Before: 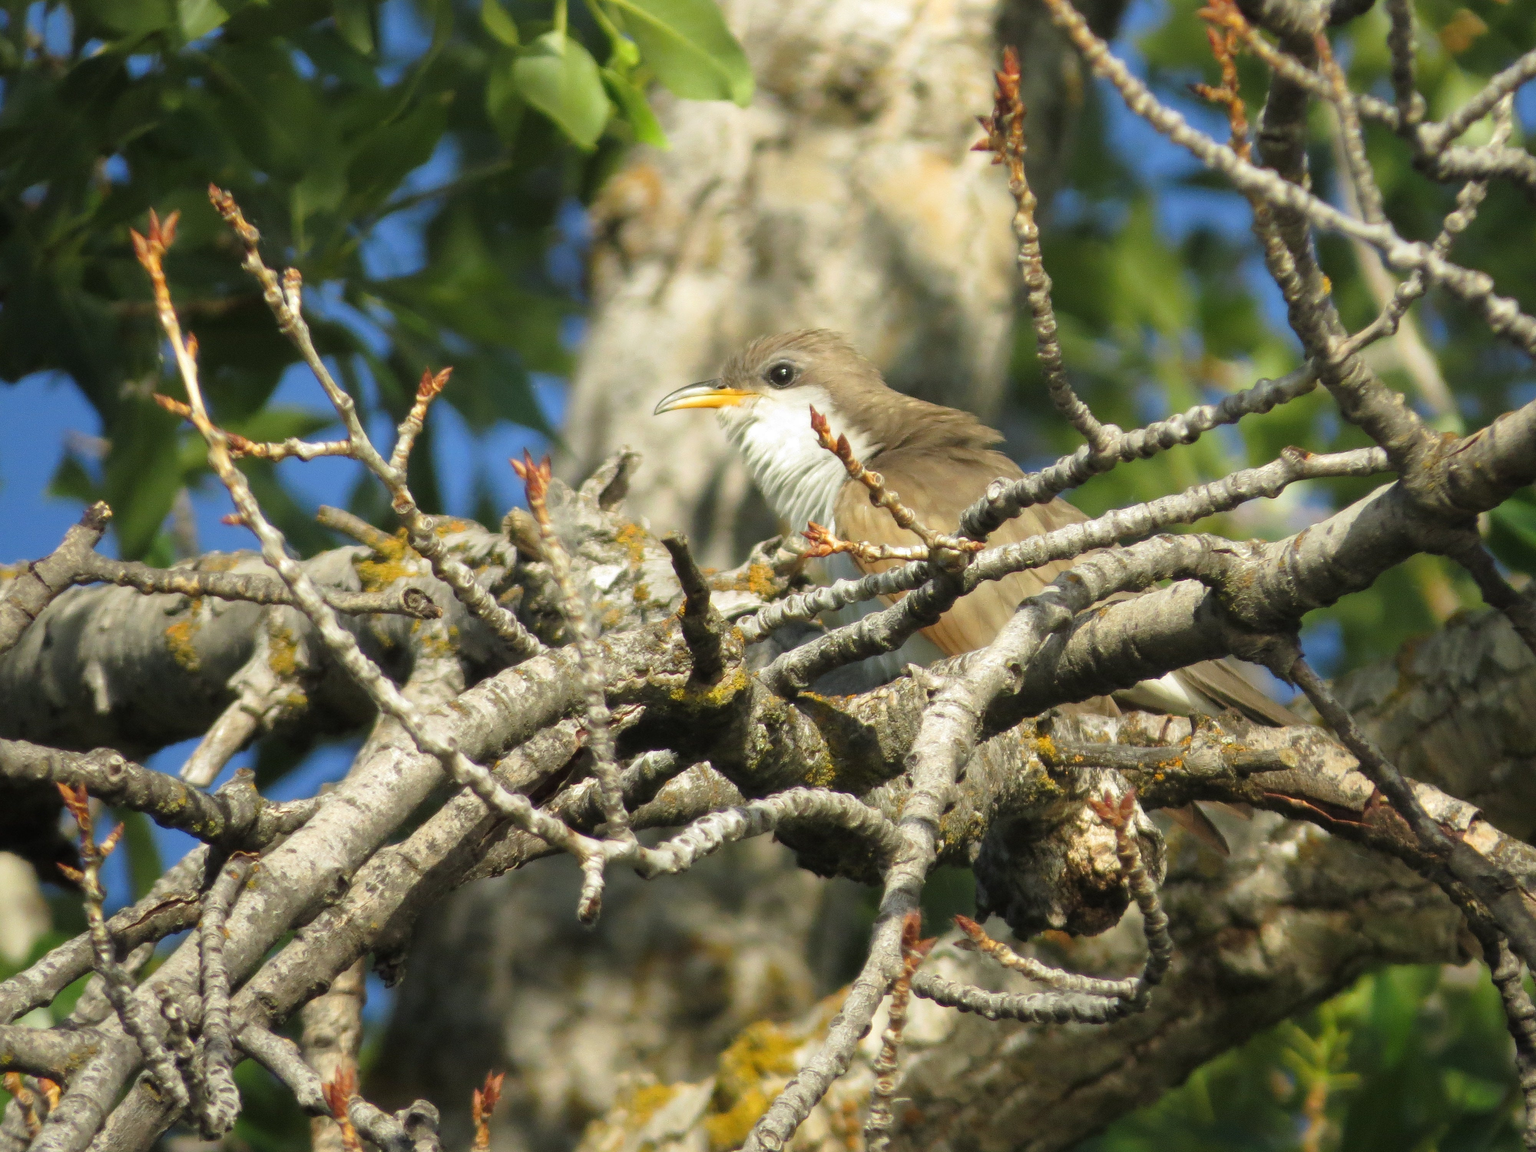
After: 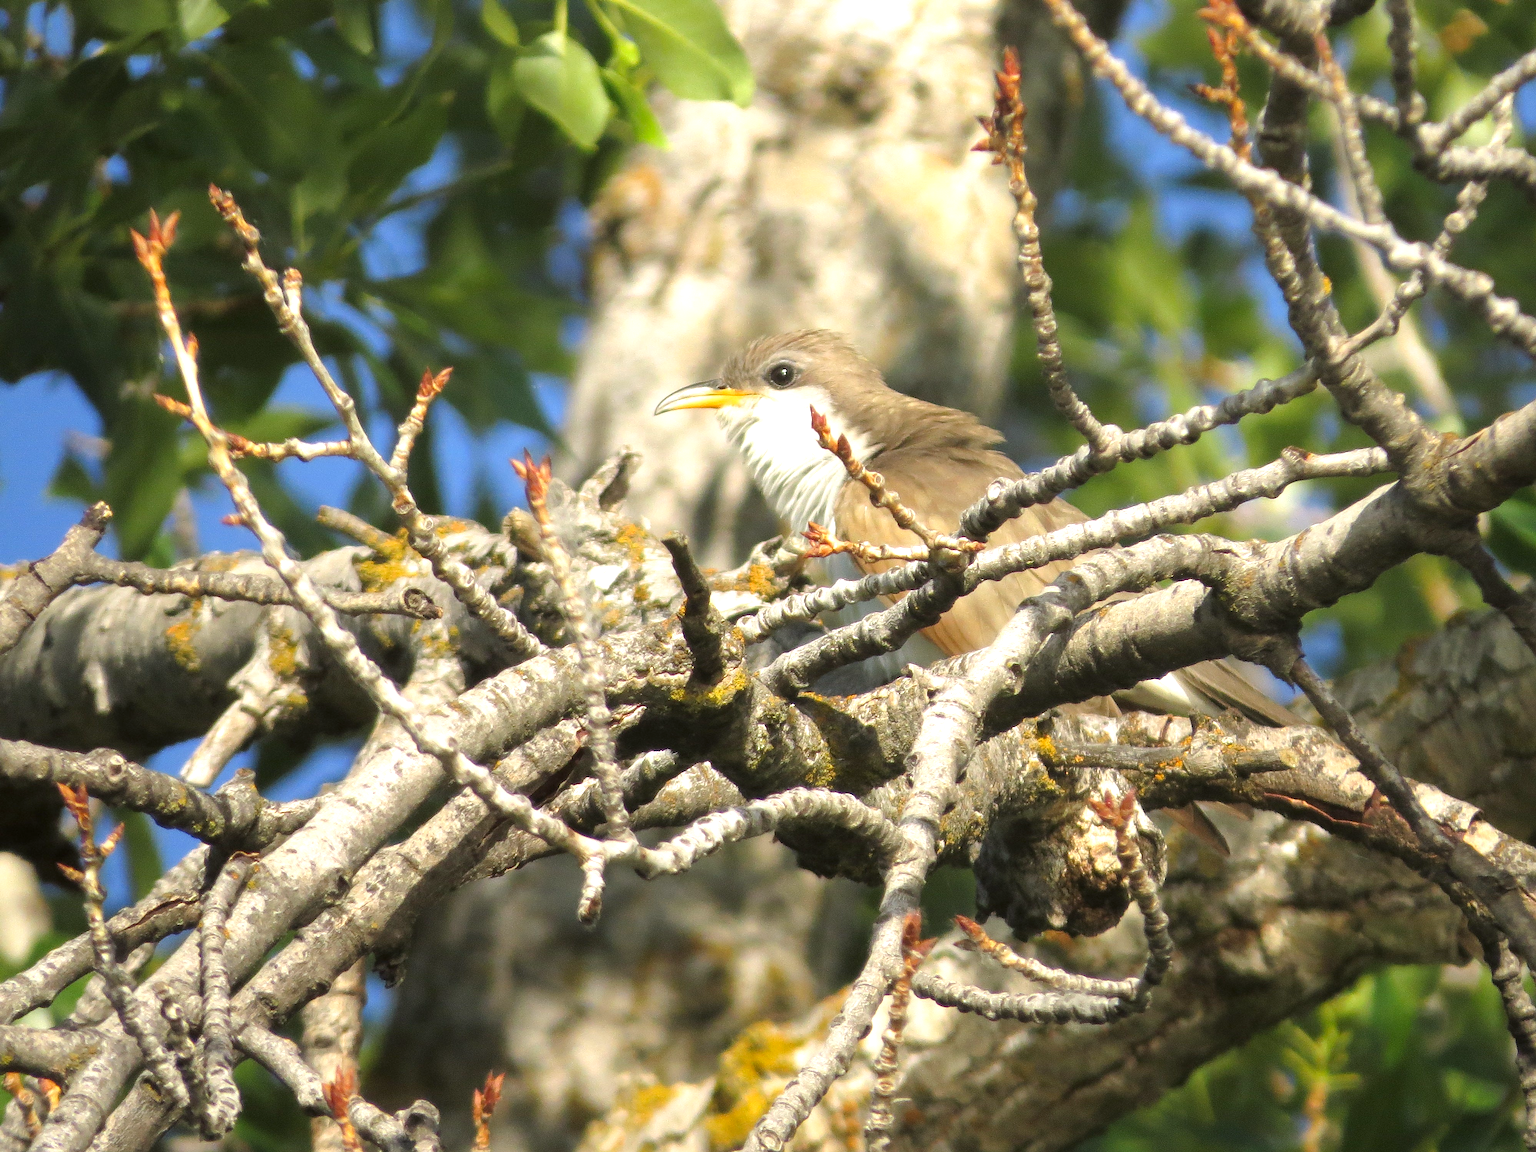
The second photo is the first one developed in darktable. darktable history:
sharpen: radius 1.864, amount 0.398, threshold 1.271
color correction: highlights a* 3.12, highlights b* -1.55, shadows a* -0.101, shadows b* 2.52, saturation 0.98
exposure: exposure 0.574 EV, compensate highlight preservation false
vibrance: on, module defaults
